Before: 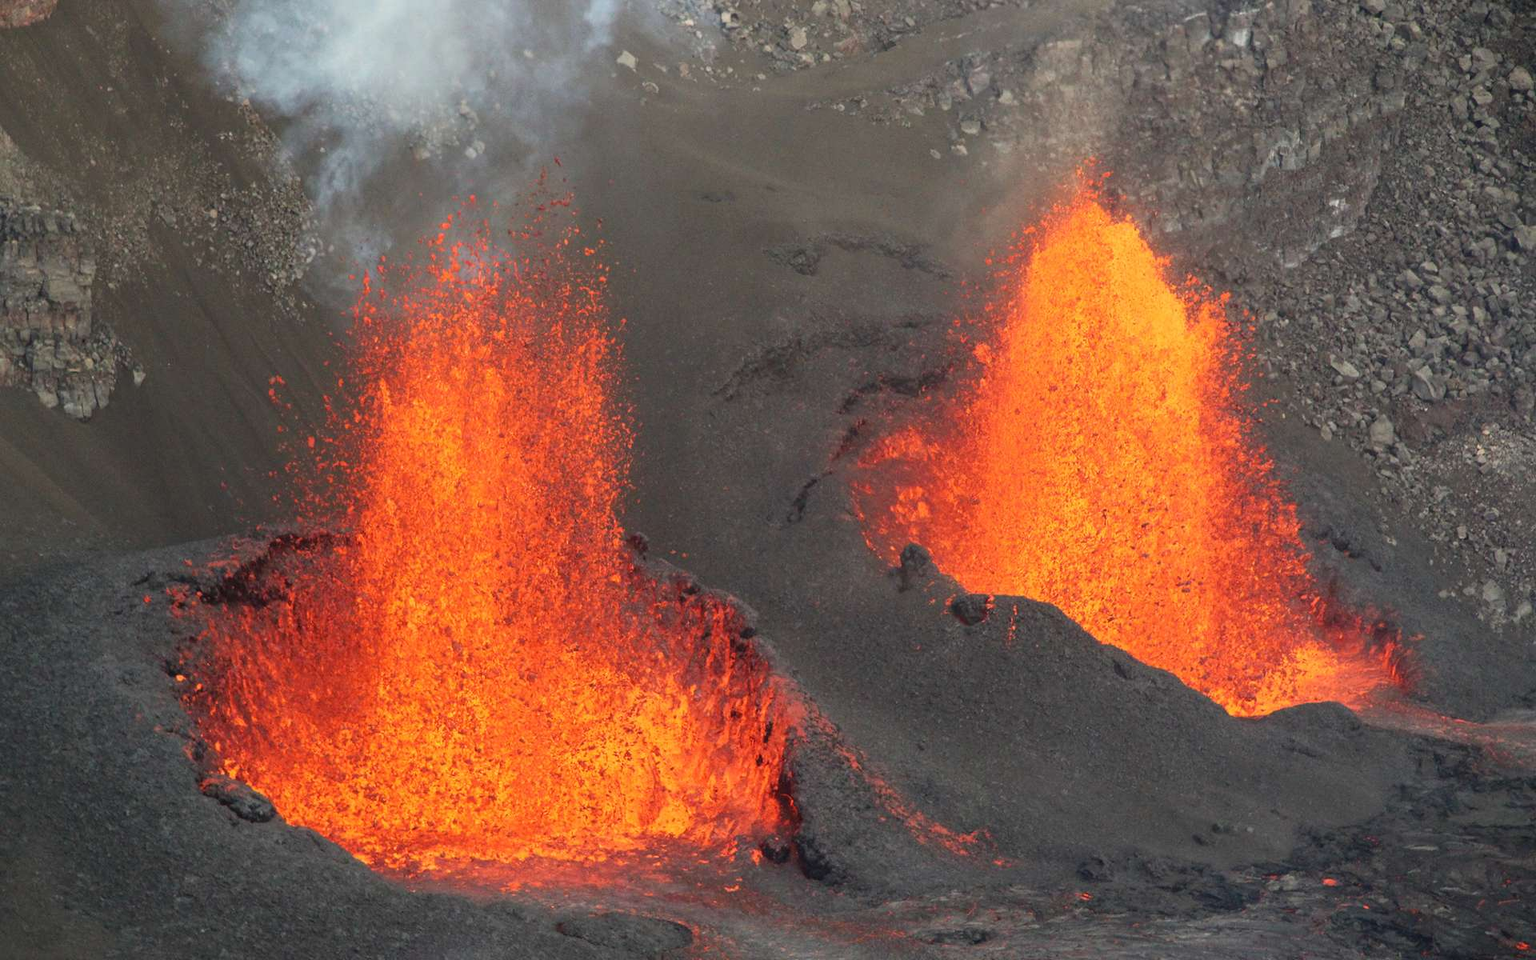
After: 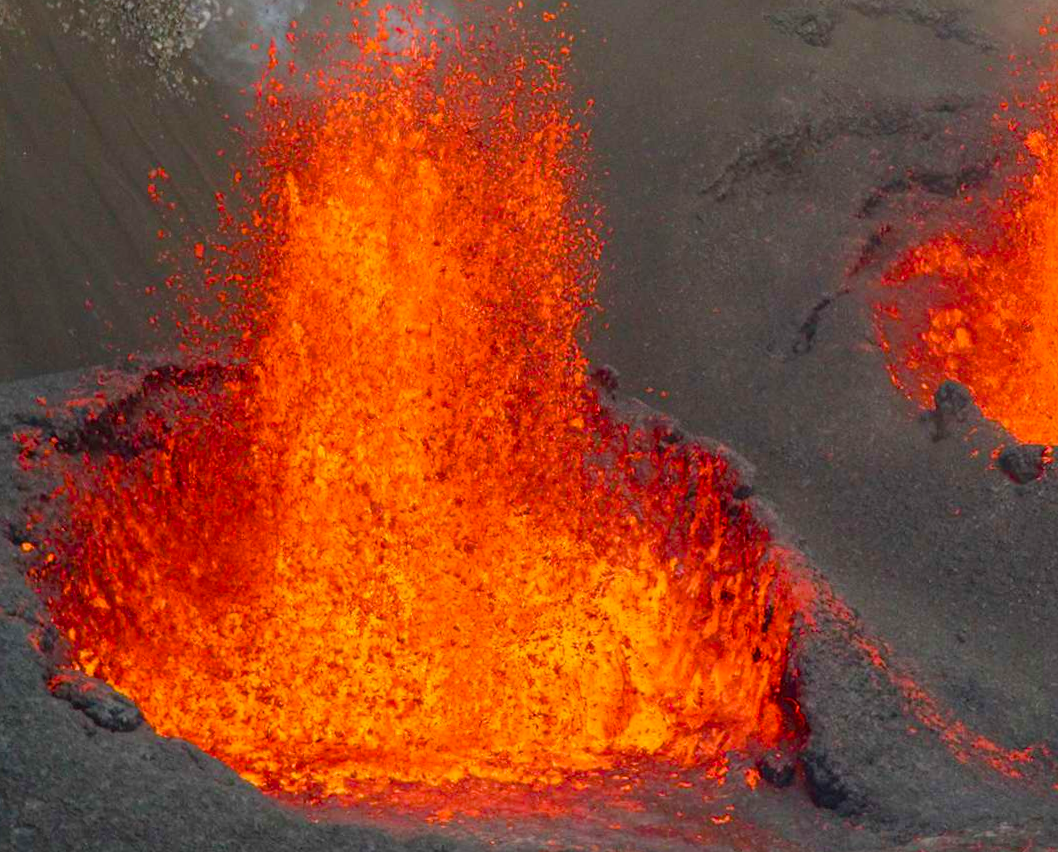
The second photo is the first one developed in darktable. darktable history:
rotate and perspective: rotation 0.226°, lens shift (vertical) -0.042, crop left 0.023, crop right 0.982, crop top 0.006, crop bottom 0.994
crop: left 8.966%, top 23.852%, right 34.699%, bottom 4.703%
color balance rgb: perceptual saturation grading › global saturation 35%, perceptual saturation grading › highlights -25%, perceptual saturation grading › shadows 50%
local contrast: detail 110%
